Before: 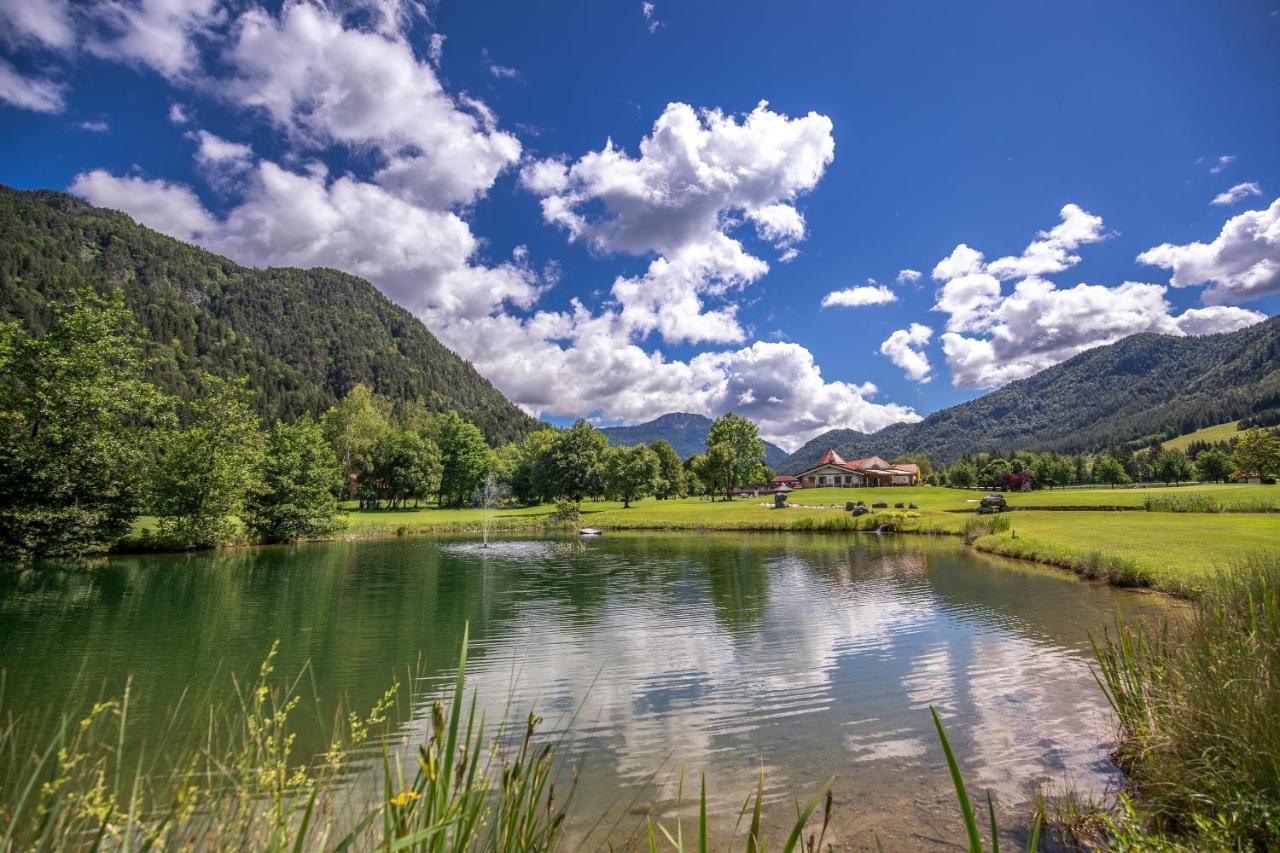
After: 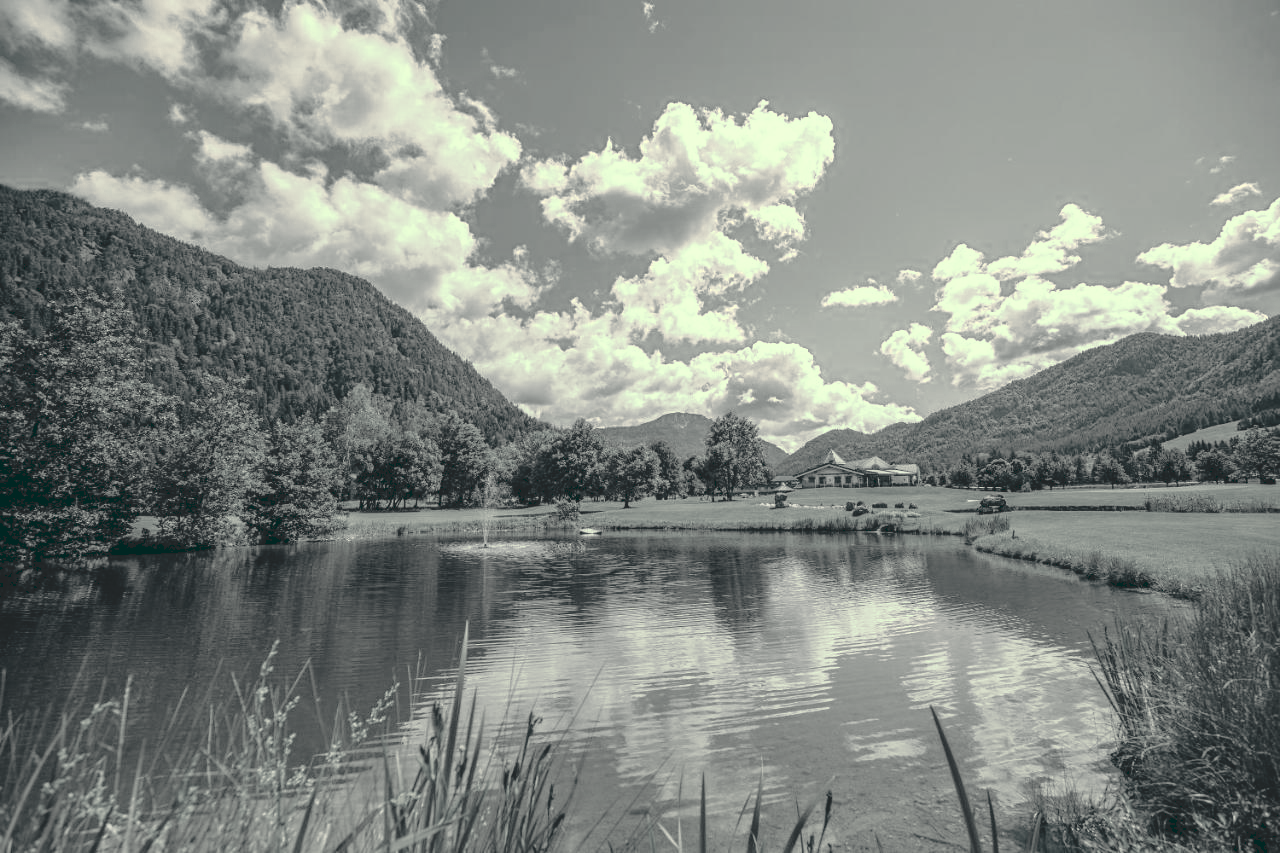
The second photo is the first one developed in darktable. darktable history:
tone curve: curves: ch0 [(0, 0) (0.003, 0.128) (0.011, 0.133) (0.025, 0.133) (0.044, 0.141) (0.069, 0.152) (0.1, 0.169) (0.136, 0.201) (0.177, 0.239) (0.224, 0.294) (0.277, 0.358) (0.335, 0.428) (0.399, 0.488) (0.468, 0.55) (0.543, 0.611) (0.623, 0.678) (0.709, 0.755) (0.801, 0.843) (0.898, 0.91) (1, 1)], preserve colors none
color look up table: target L [84.73, 78.68, 80.44, 75.52, 76.25, 58.61, 53.35, 39.88, 40.71, 34.6, 26.8, 201.81, 84.73, 80.52, 64.75, 64.35, 61.16, 68.2, 54.32, 41.25, 41.99, 42.37, 25.08, 7.15, 98.87, 100.9, 90.09, 78.8, 87.3, 76.35, 90.61, 71.86, 70.45, 89.02, 69.61, 84.73, 47.65, 55.53, 34.09, 40.83, 20.74, 6.954, 98.54, 87.49, 85.65, 77.08, 59.63, 58.32, 34.5], target a [-2.859, -2.985, -2.969, -2.655, -2.704, -3.042, -4.219, -2.76, -2.368, -1.503, -1.444, 0, -2.859, -2.797, -2.95, -3.11, -3.58, -2.809, -2.943, -1.833, -2.192, -2.33, -1.456, -4.958, -14.51, -2.62, -3.897, -2.381, -3.828, -2.204, -4.882, -2.665, -2.773, -2.604, -3.099, -2.859, -2.333, -2.718, -1.726, -1.806, -1.878, -5.94, -14.92, -2.932, -2.319, -2.198, -3.551, -2.511, -1.933], target b [8.274, 6.603, 6.6, 5.663, 5.639, 2.715, 2.439, -0.201, 0.441, -1.177, -0.511, -0.001, 8.274, 7.262, 3.454, 4.252, 3.559, 4.831, 1.822, 0, -0.144, 0.427, -0.551, -2.94, 22.71, 24.3, 11.41, 6.291, 9.396, 5.242, 12.22, 4.563, 4.147, 10.2, 4.025, 8.274, 0.435, 2.053, -0.033, 0.007, -0.601, -3.252, 22.76, 8.838, 7.453, 5.211, 3.096, 2.362, -0.7], num patches 49
